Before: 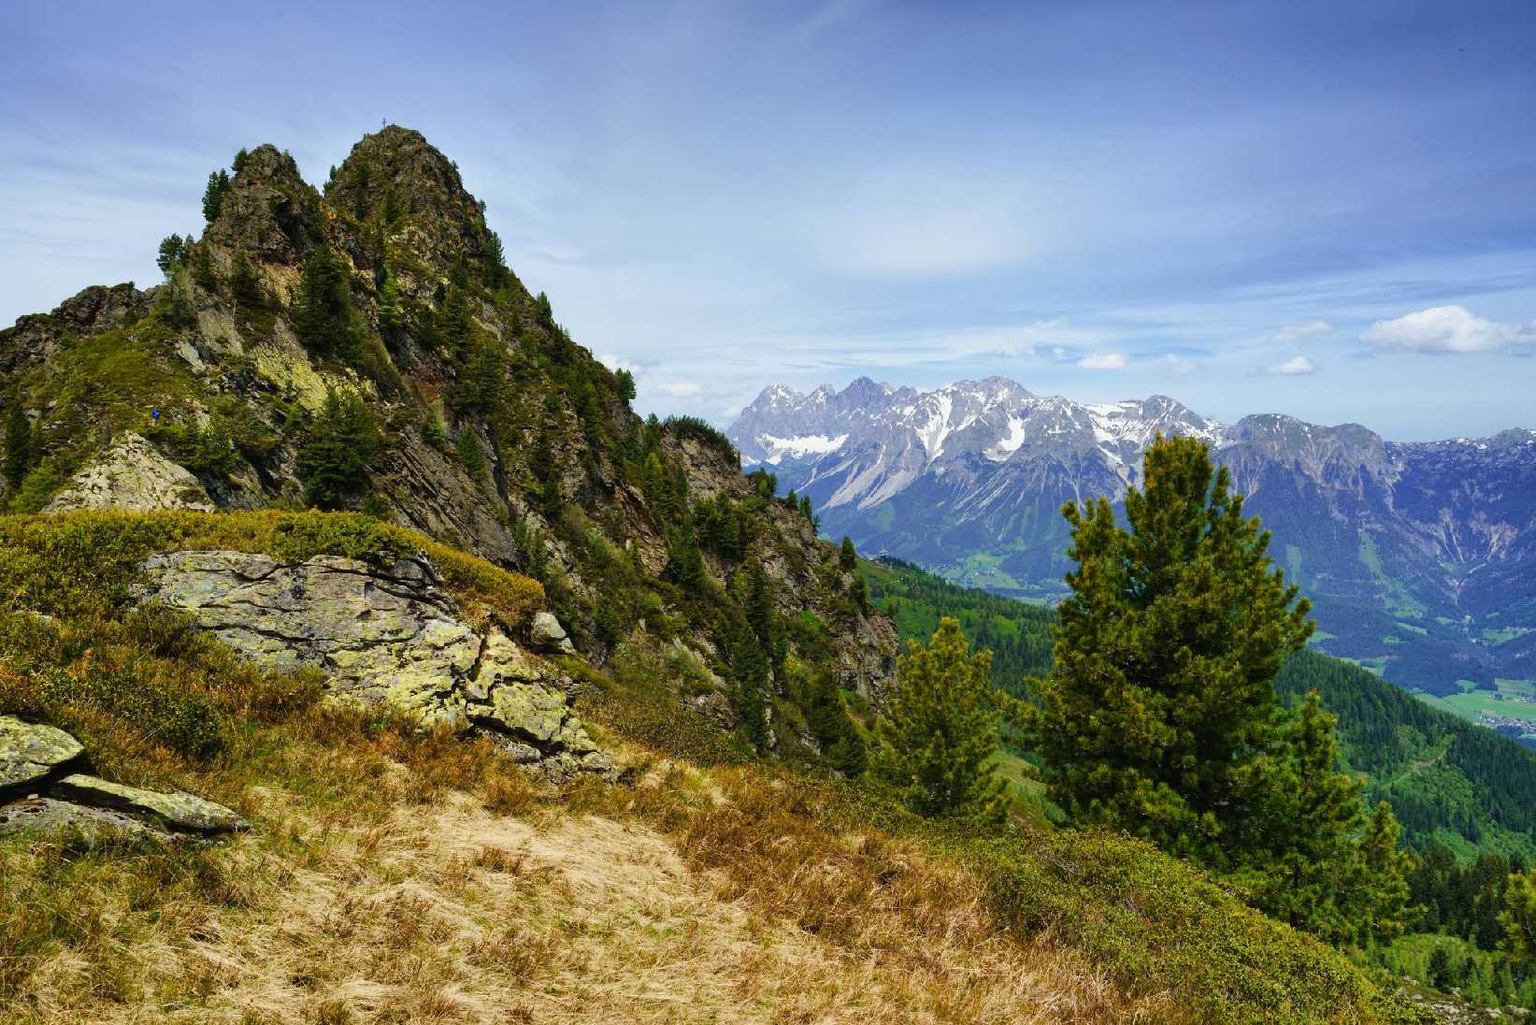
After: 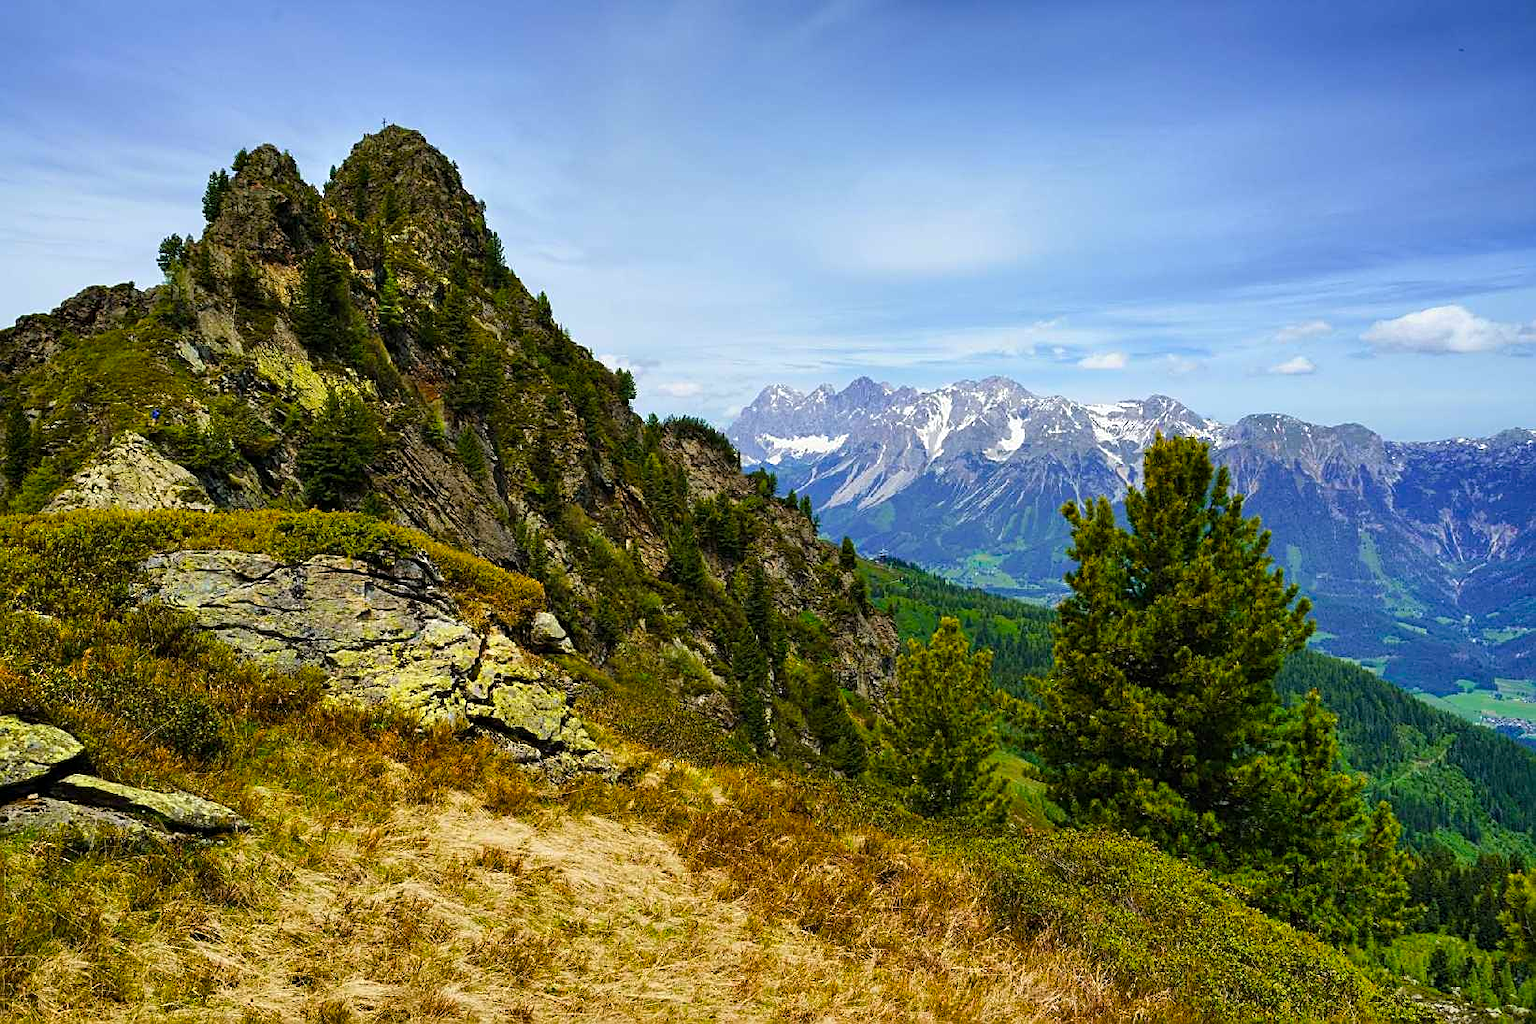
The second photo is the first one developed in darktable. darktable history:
contrast equalizer: octaves 7, y [[0.6 ×6], [0.55 ×6], [0 ×6], [0 ×6], [0 ×6]], mix 0.15
color balance rgb: perceptual saturation grading › global saturation 20%, global vibrance 20%
sharpen: on, module defaults
